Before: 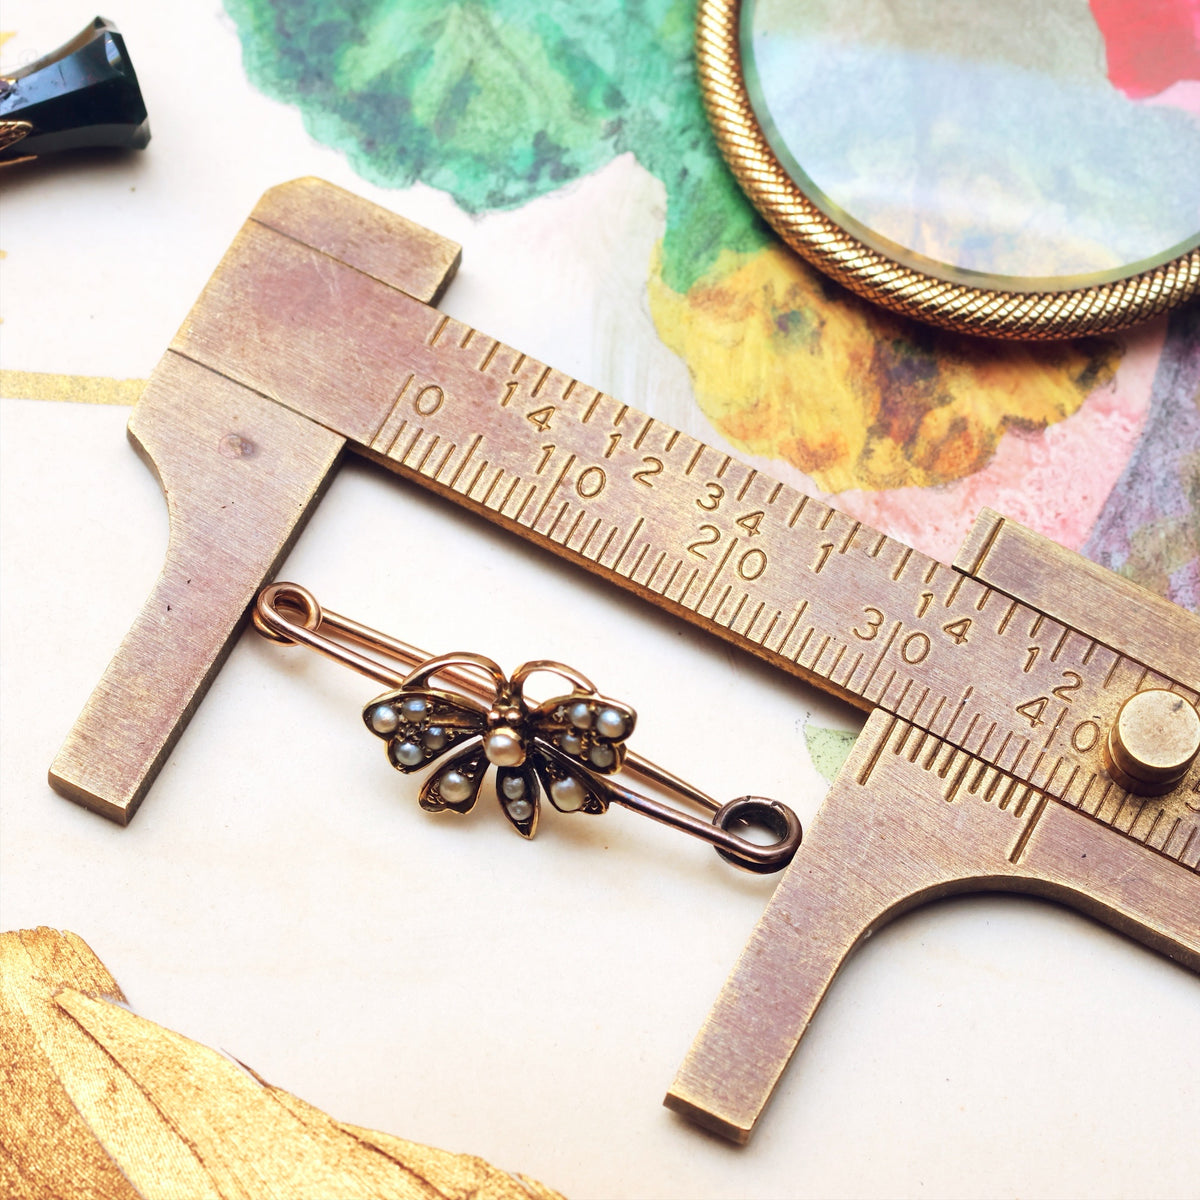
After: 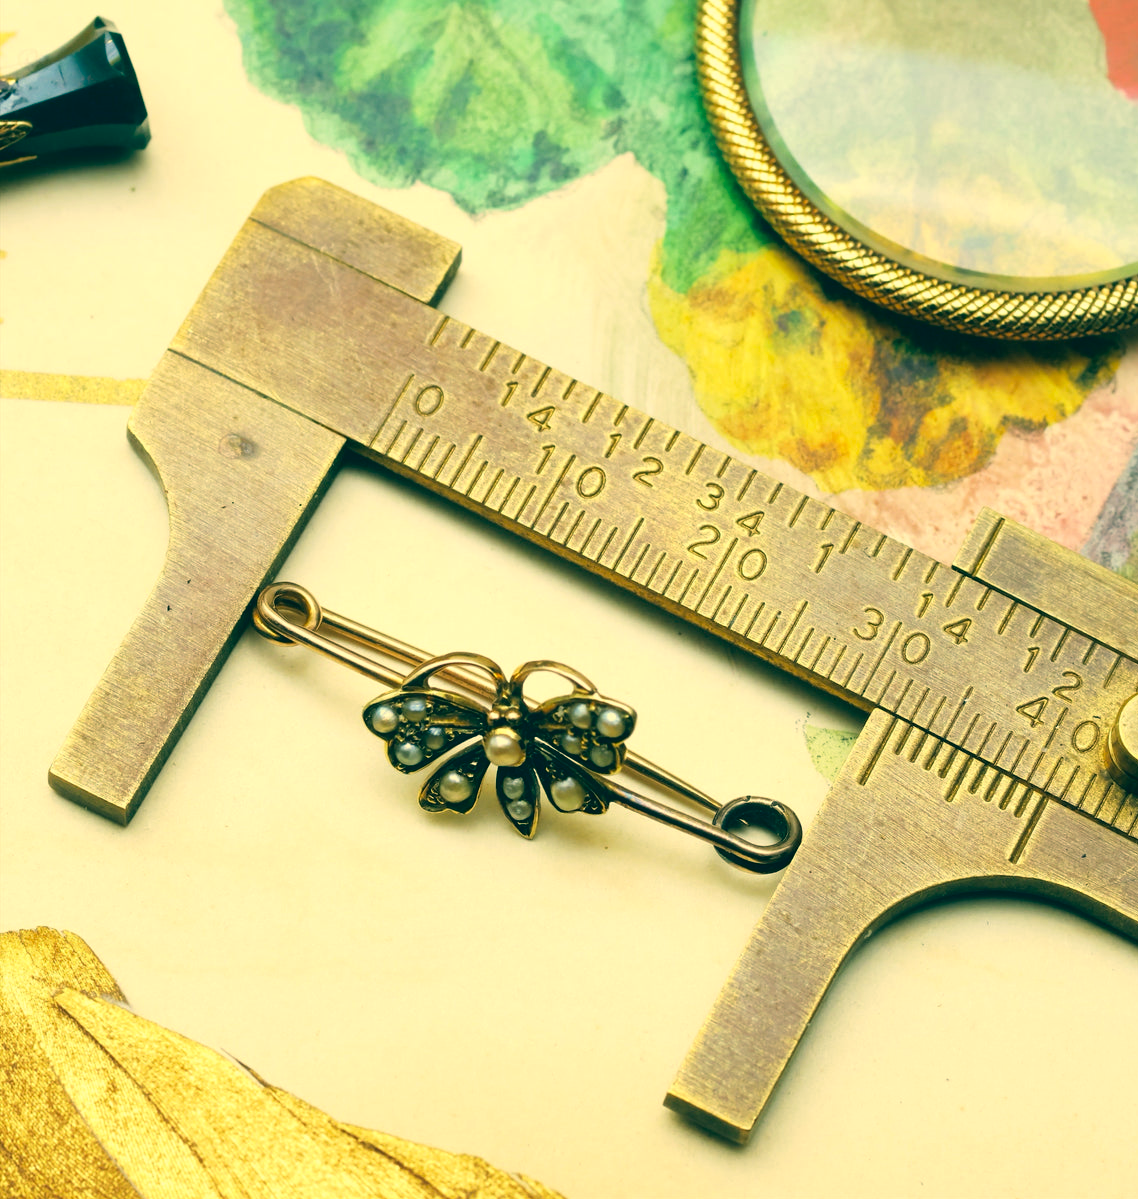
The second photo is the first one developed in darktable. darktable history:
color correction: highlights a* 1.83, highlights b* 34.02, shadows a* -36.68, shadows b* -5.48
crop and rotate: right 5.167%
